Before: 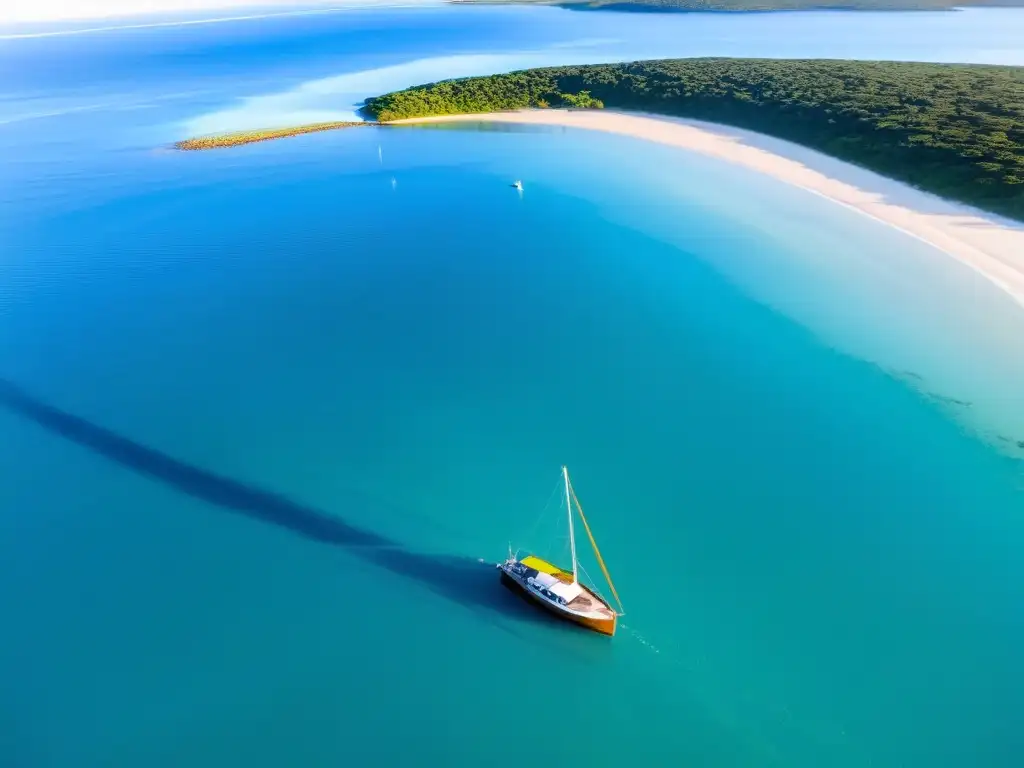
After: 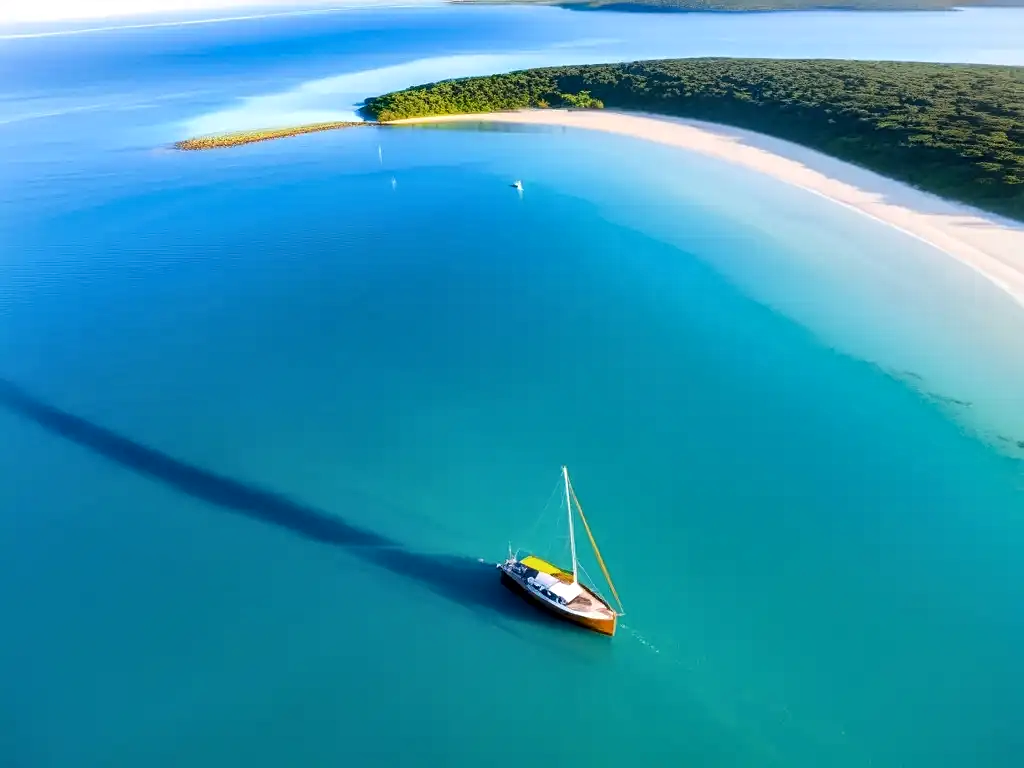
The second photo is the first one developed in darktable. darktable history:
sharpen: amount 0.2
local contrast: mode bilateral grid, contrast 25, coarseness 50, detail 123%, midtone range 0.2
